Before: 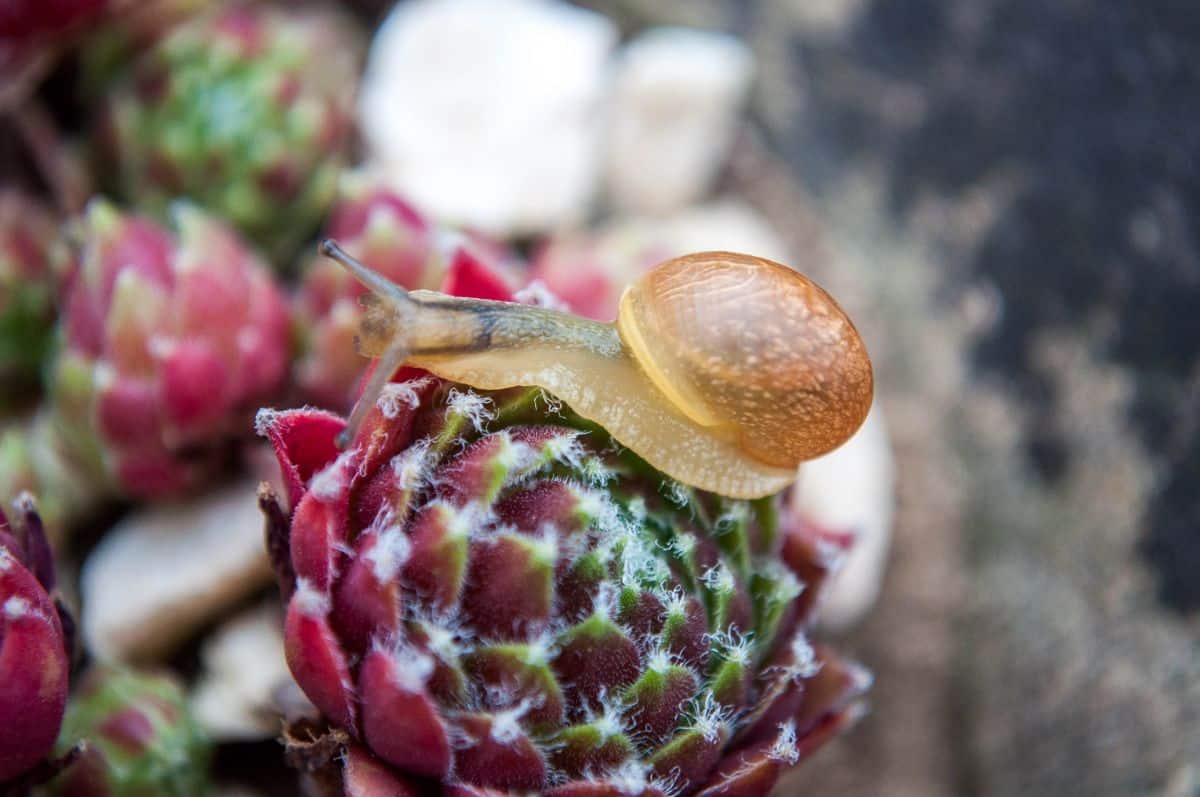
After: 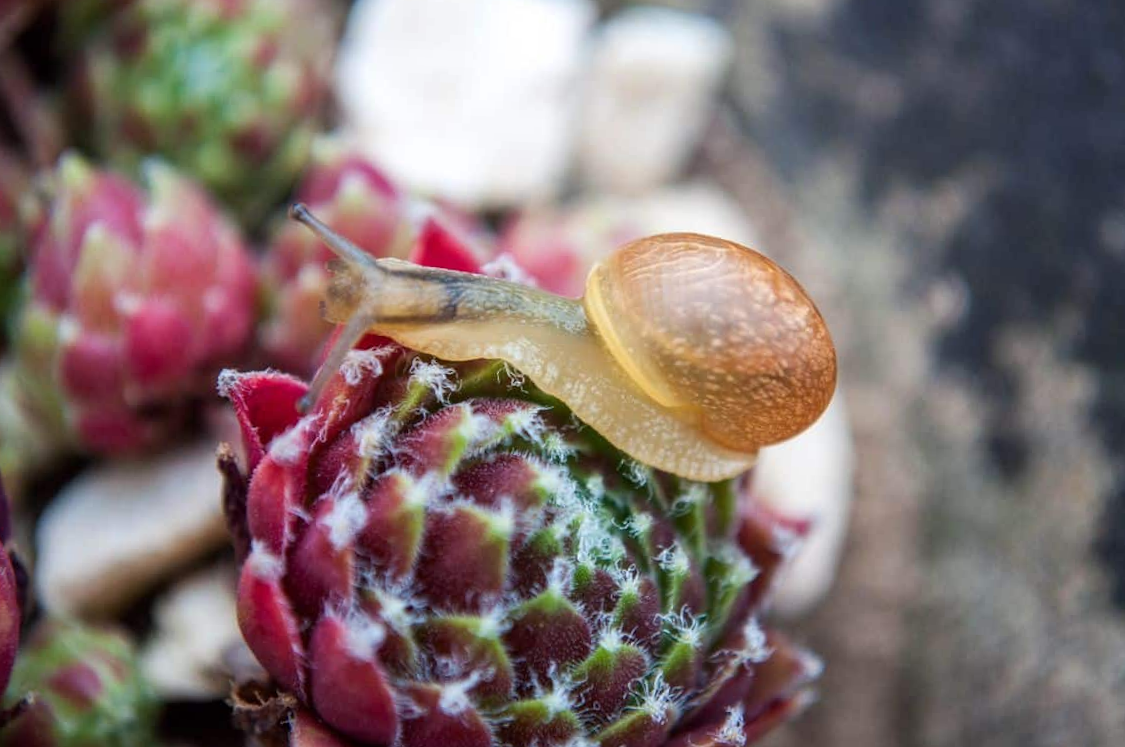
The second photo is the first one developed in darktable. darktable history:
crop and rotate: angle -2.56°
